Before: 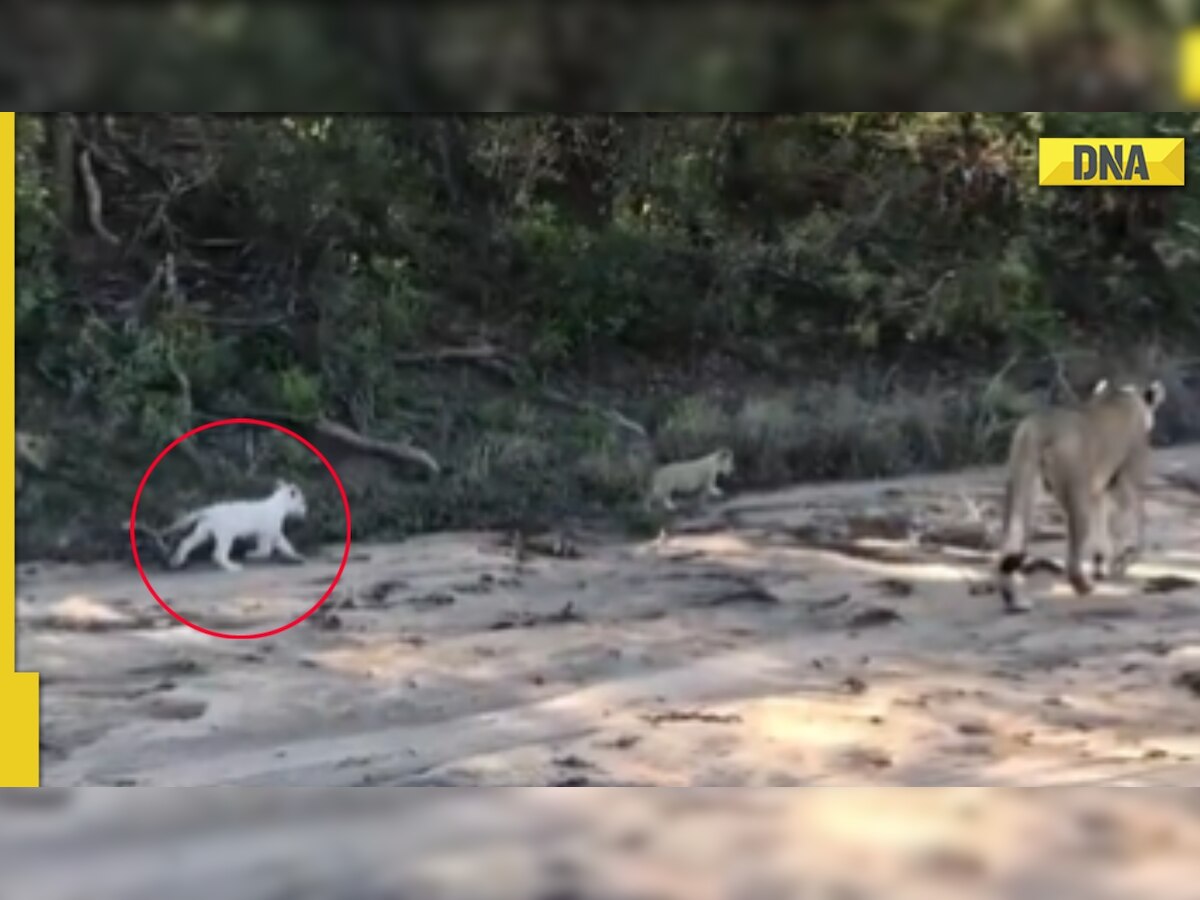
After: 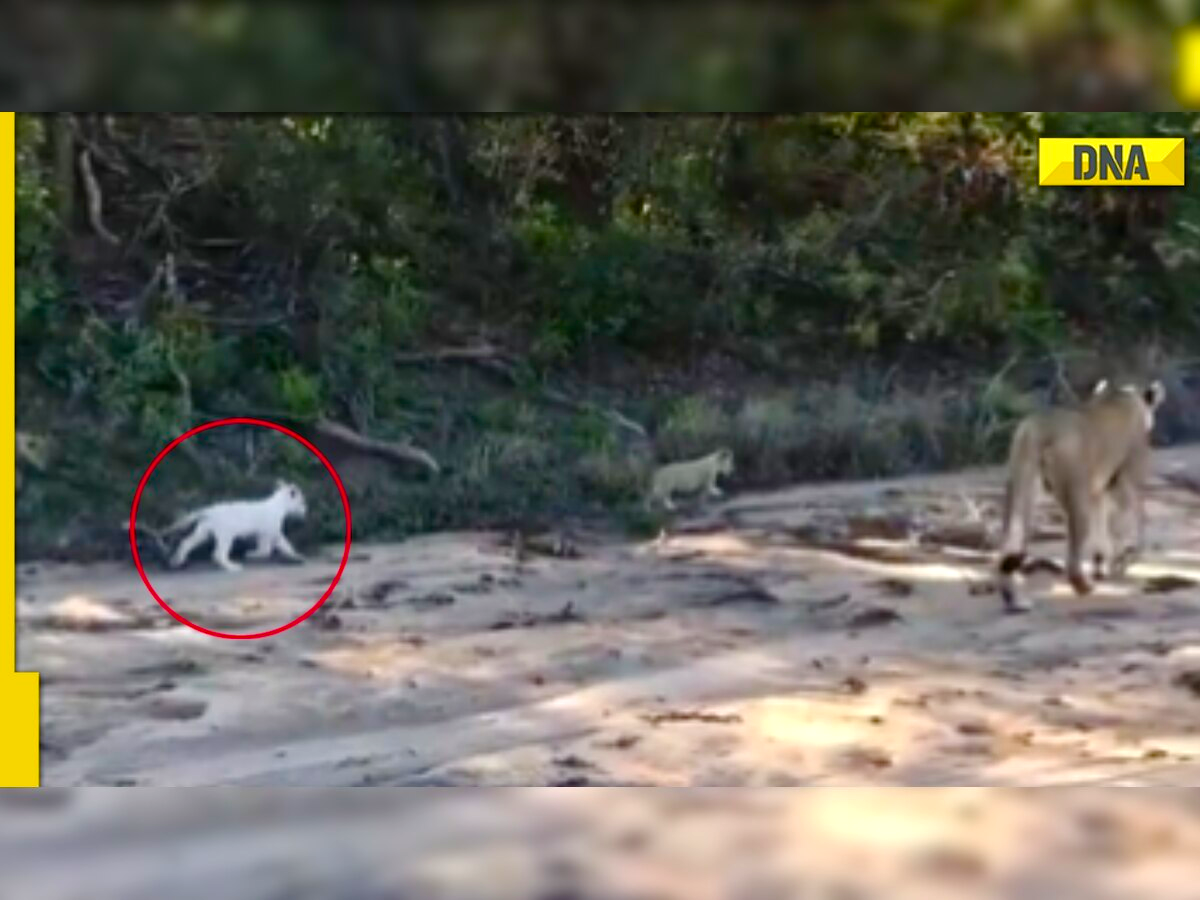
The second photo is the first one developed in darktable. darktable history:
exposure: exposure -0.462 EV, compensate highlight preservation false
color balance: mode lift, gamma, gain (sRGB)
color balance rgb: linear chroma grading › shadows -2.2%, linear chroma grading › highlights -15%, linear chroma grading › global chroma -10%, linear chroma grading › mid-tones -10%, perceptual saturation grading › global saturation 45%, perceptual saturation grading › highlights -50%, perceptual saturation grading › shadows 30%, perceptual brilliance grading › global brilliance 18%, global vibrance 45%
